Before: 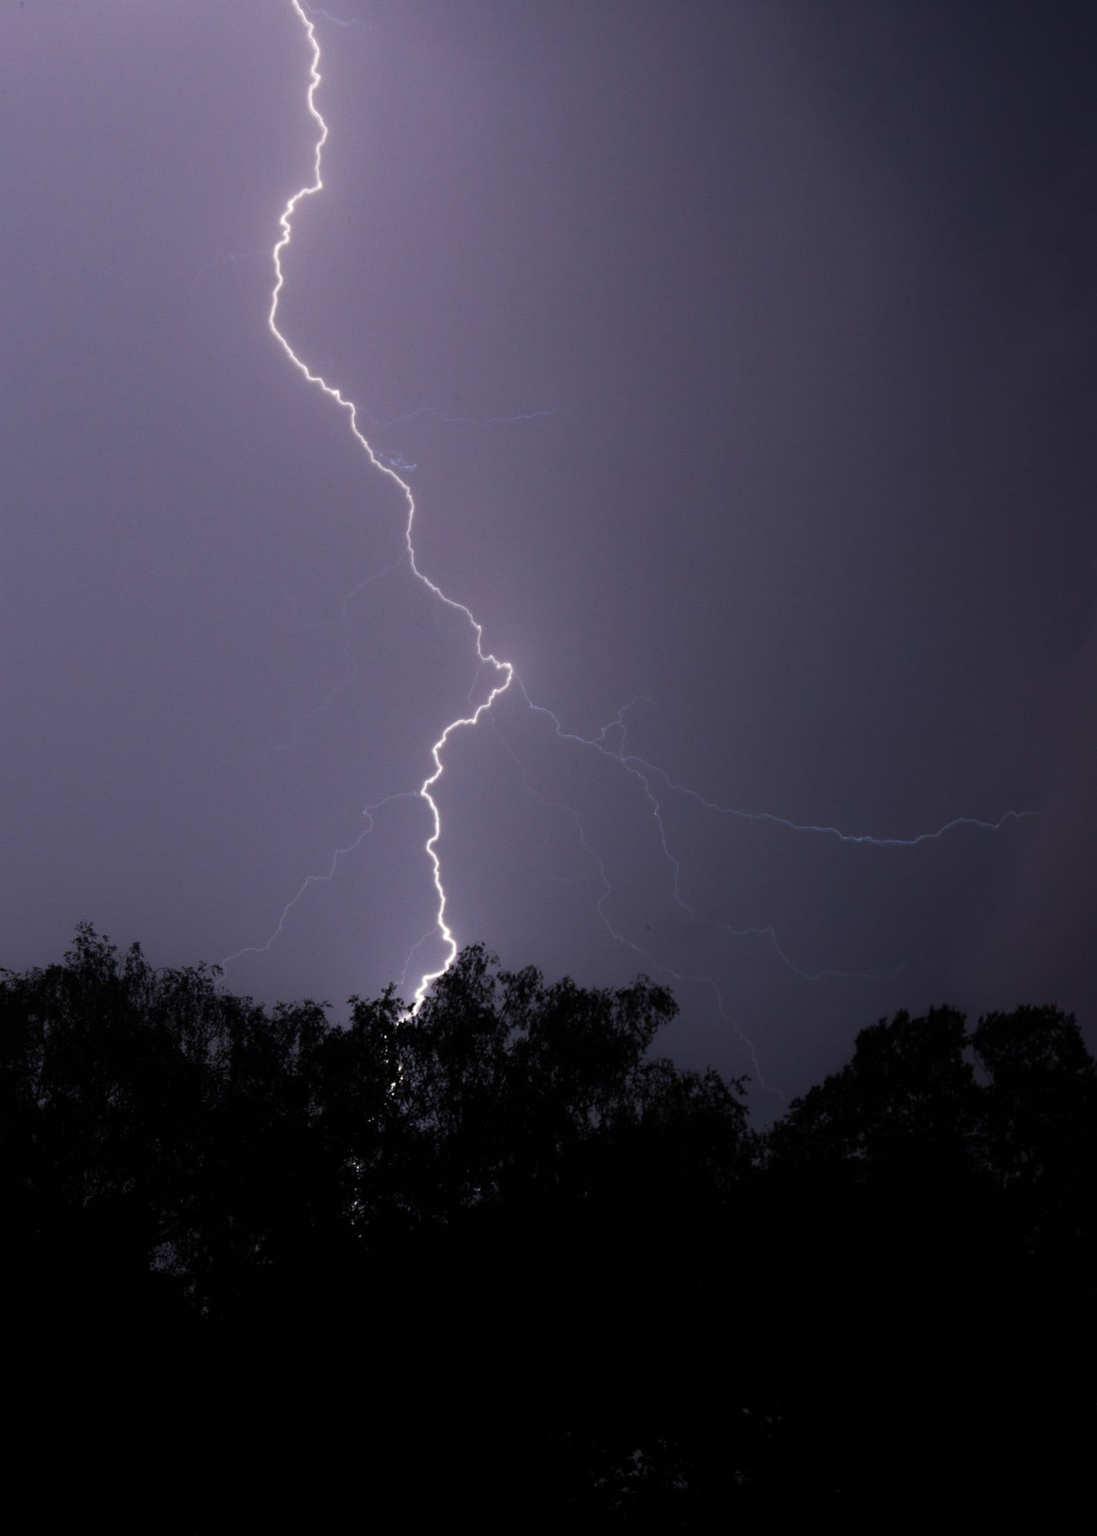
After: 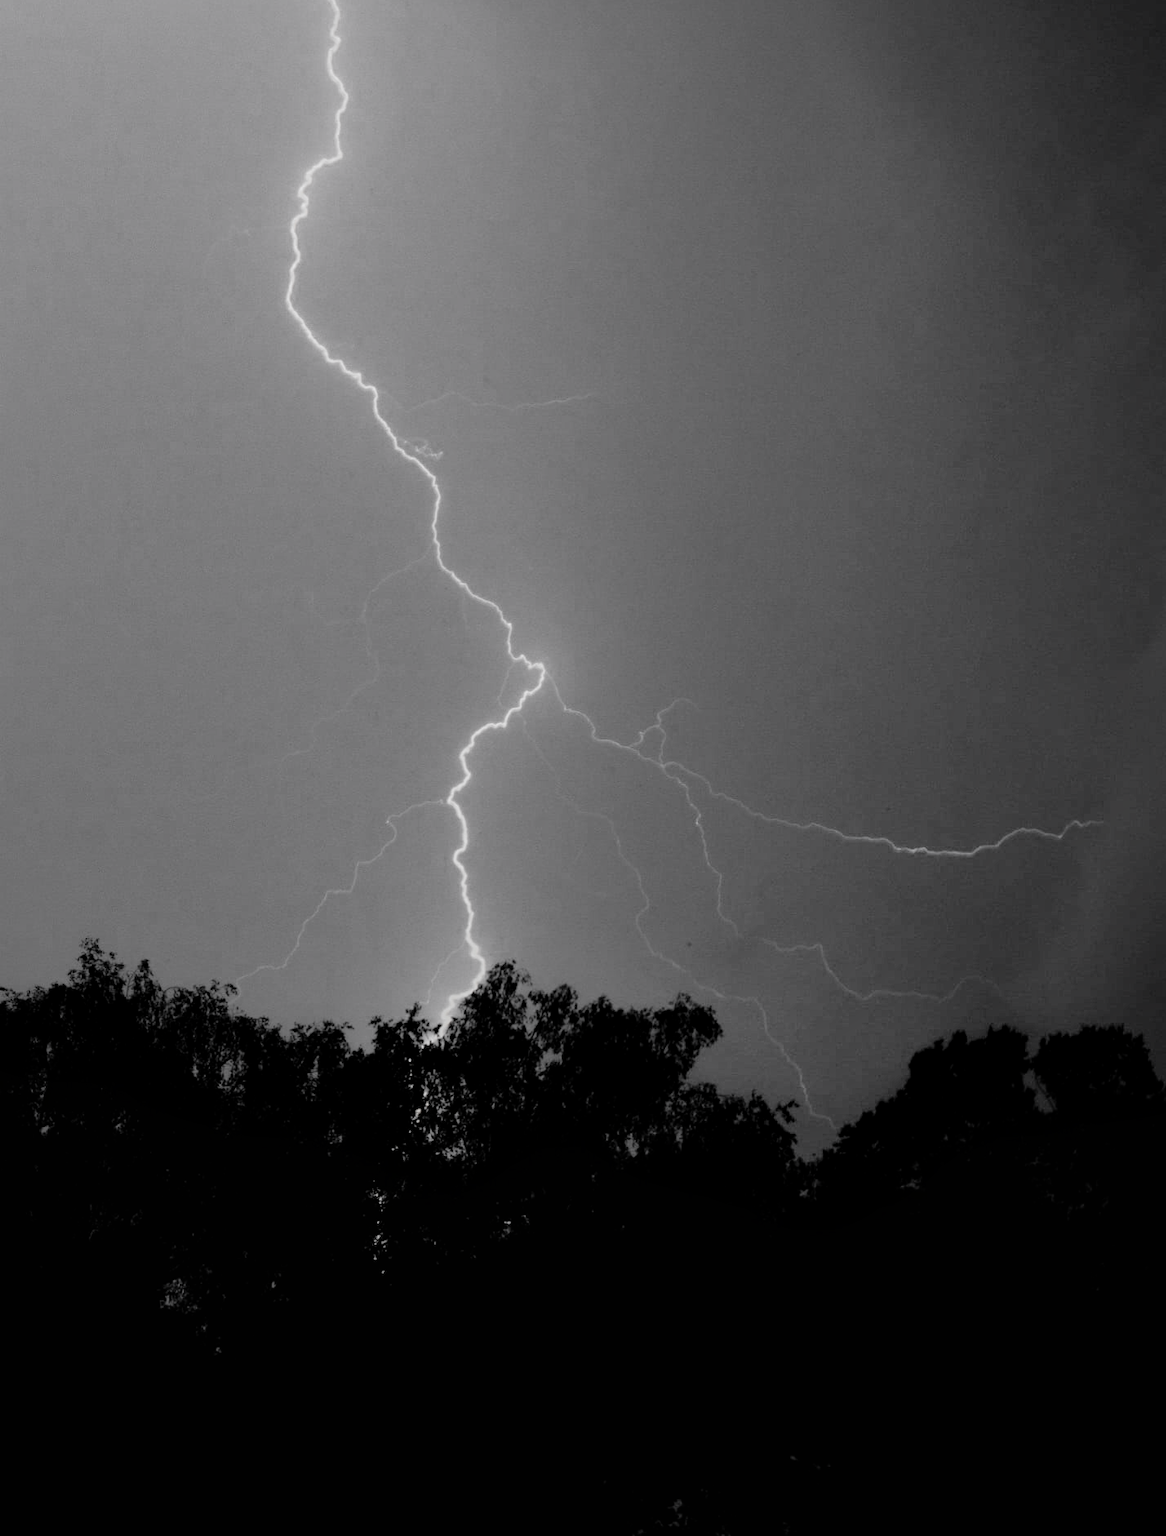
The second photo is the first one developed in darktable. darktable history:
crop and rotate: top 2.592%, bottom 3.287%
local contrast: mode bilateral grid, contrast 20, coarseness 51, detail 119%, midtone range 0.2
filmic rgb: black relative exposure -7.65 EV, white relative exposure 4.56 EV, threshold 5.97 EV, hardness 3.61, color science v6 (2022), enable highlight reconstruction true
shadows and highlights: on, module defaults
contrast brightness saturation: saturation -0.045
color zones: curves: ch0 [(0, 0.613) (0.01, 0.613) (0.245, 0.448) (0.498, 0.529) (0.642, 0.665) (0.879, 0.777) (0.99, 0.613)]; ch1 [(0, 0.035) (0.121, 0.189) (0.259, 0.197) (0.415, 0.061) (0.589, 0.022) (0.732, 0.022) (0.857, 0.026) (0.991, 0.053)]
